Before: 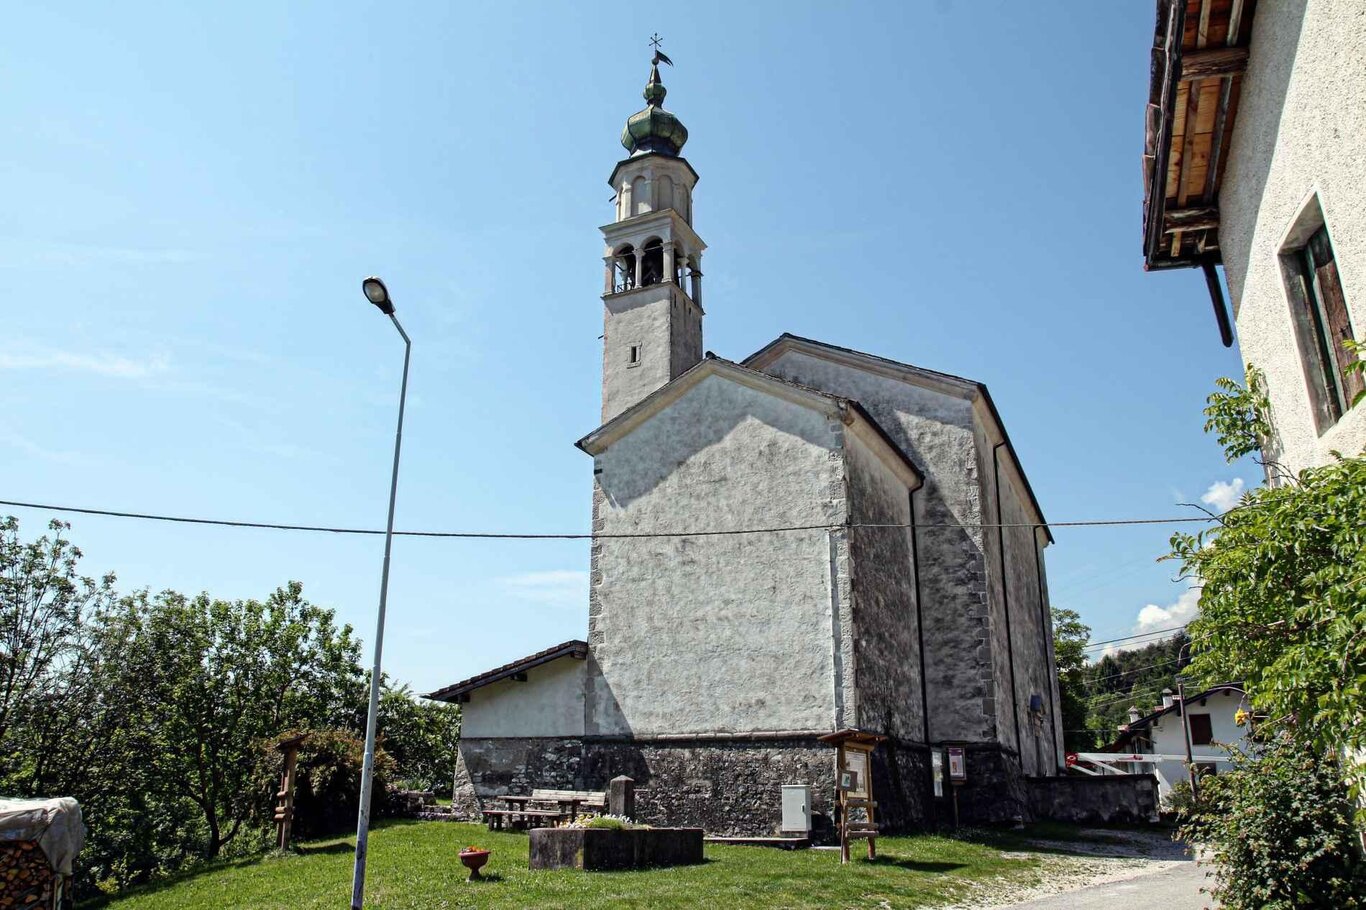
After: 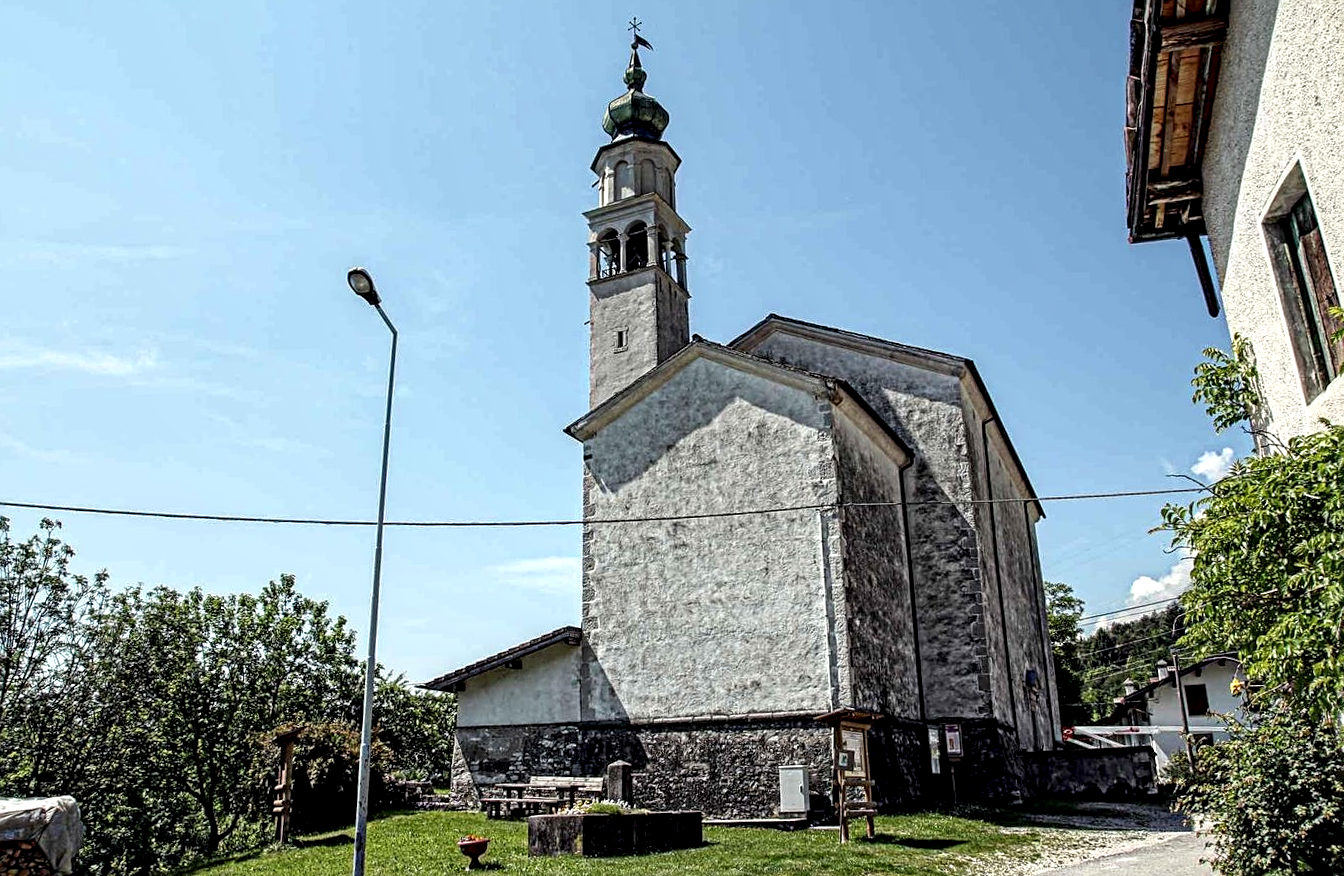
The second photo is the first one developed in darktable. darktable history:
white balance: emerald 1
rotate and perspective: rotation -1.42°, crop left 0.016, crop right 0.984, crop top 0.035, crop bottom 0.965
local contrast: highlights 60%, shadows 60%, detail 160%
sharpen: on, module defaults
